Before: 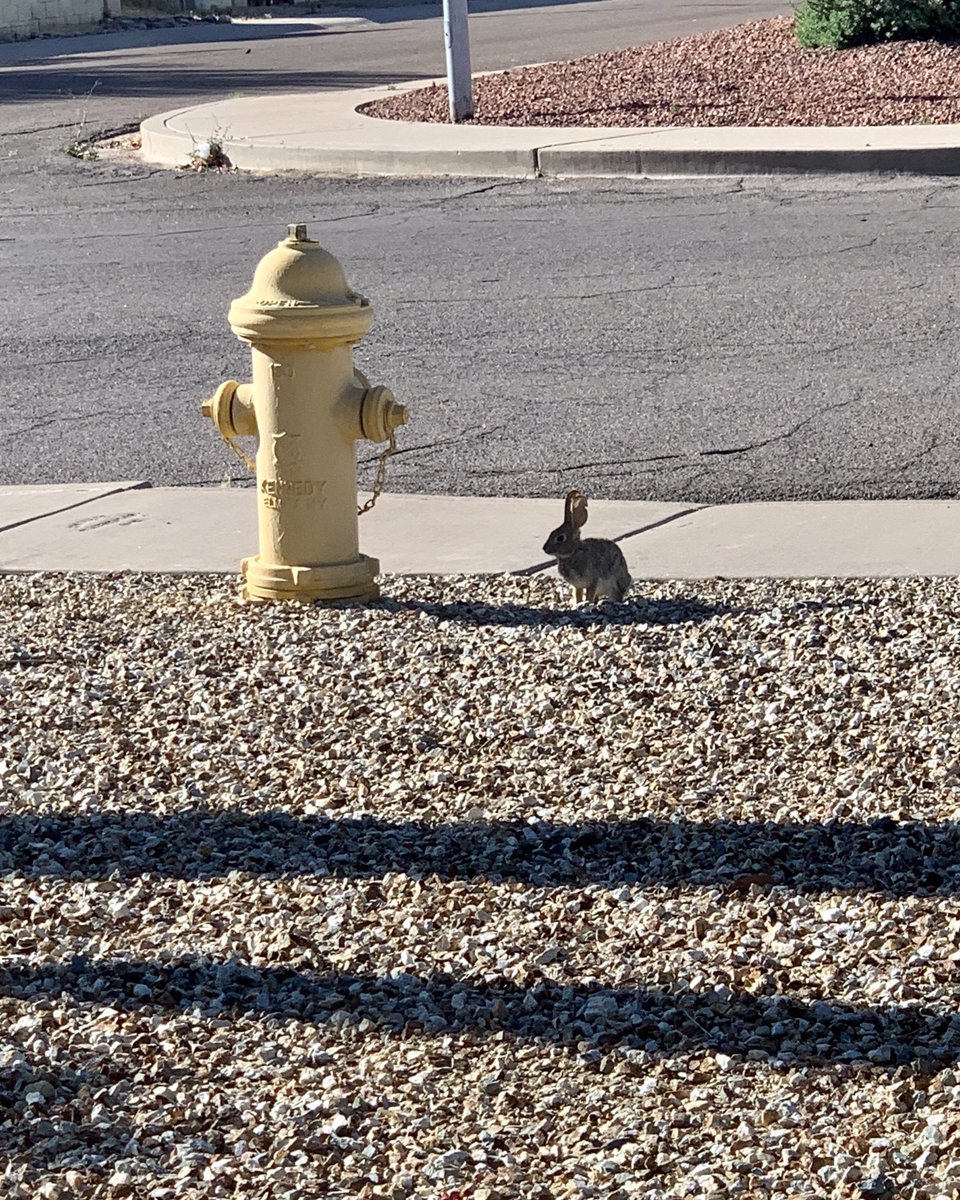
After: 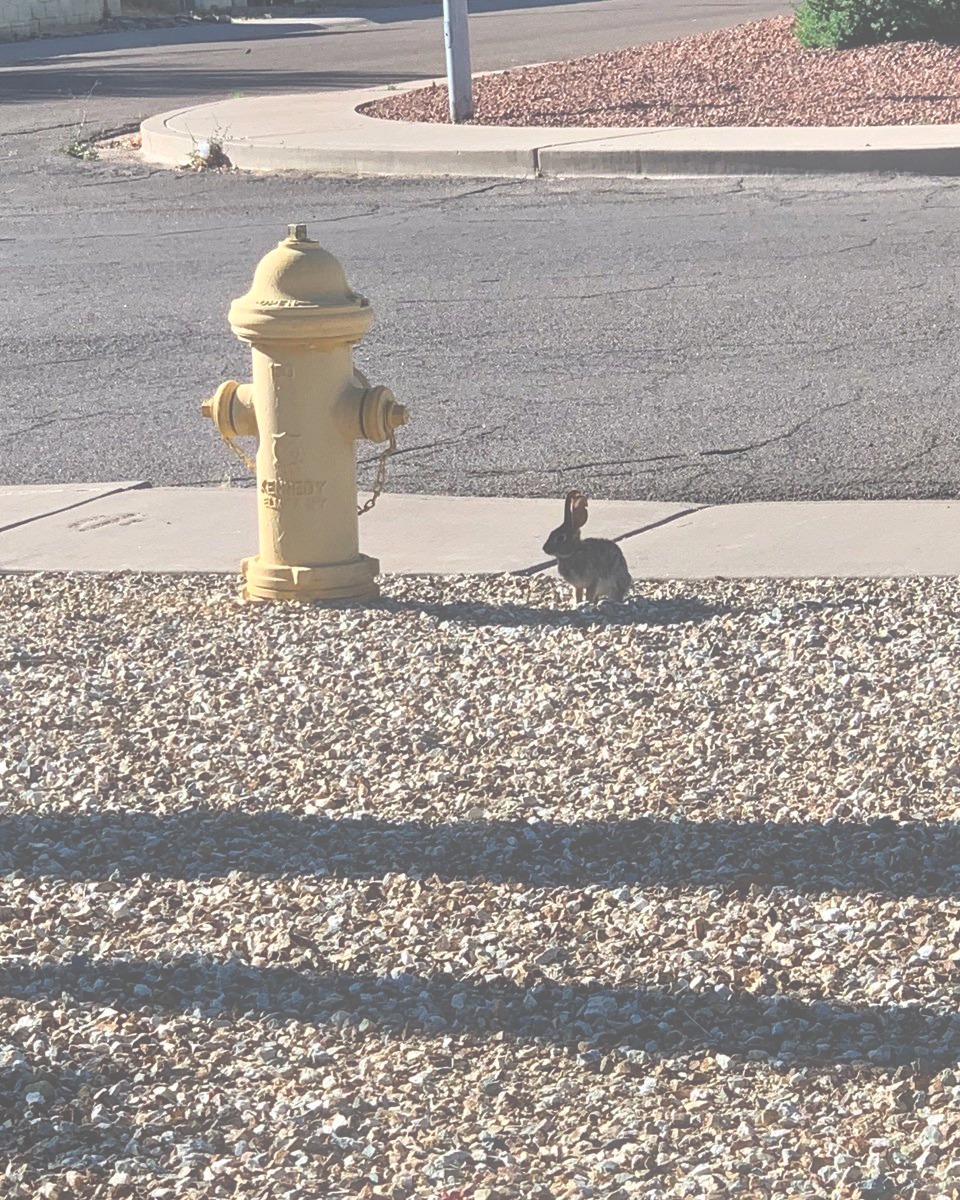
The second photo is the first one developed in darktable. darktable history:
exposure: black level correction -0.087, compensate highlight preservation false
bloom: size 15%, threshold 97%, strength 7%
